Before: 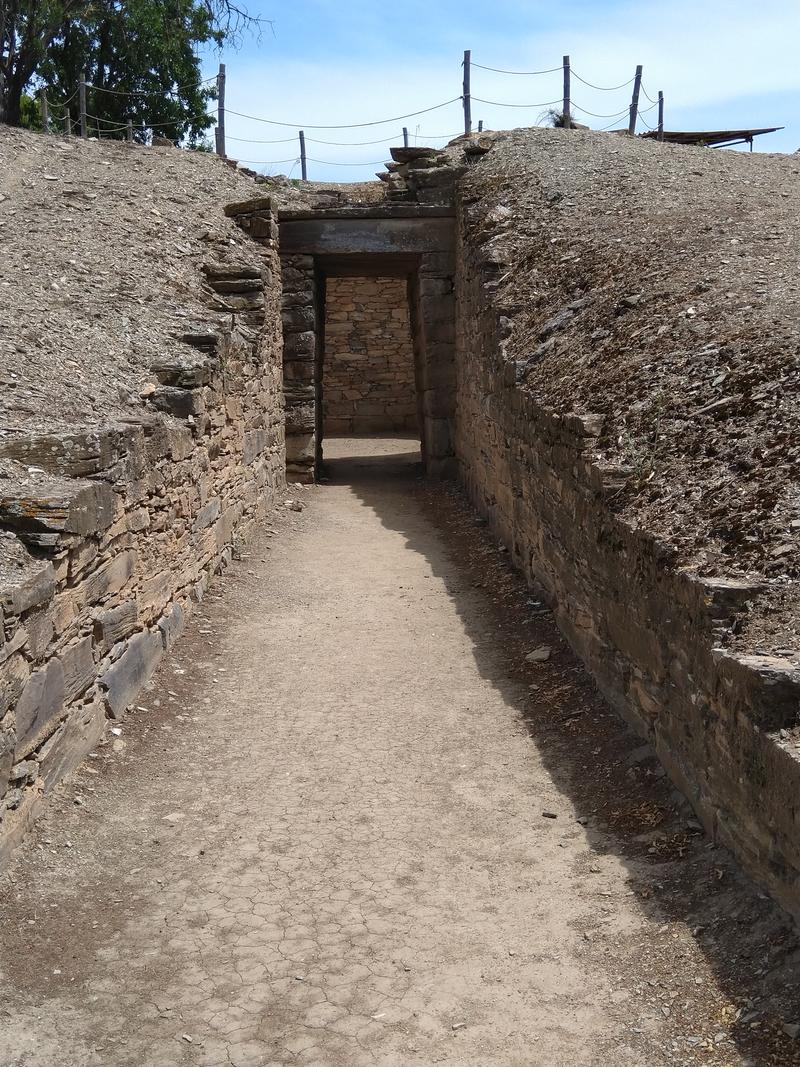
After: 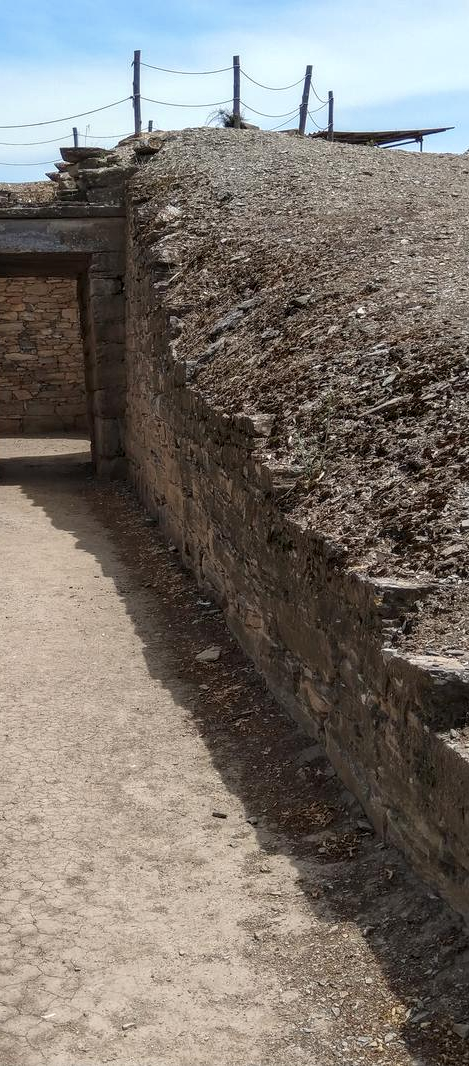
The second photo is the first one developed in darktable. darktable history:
crop: left 41.331%
local contrast: on, module defaults
